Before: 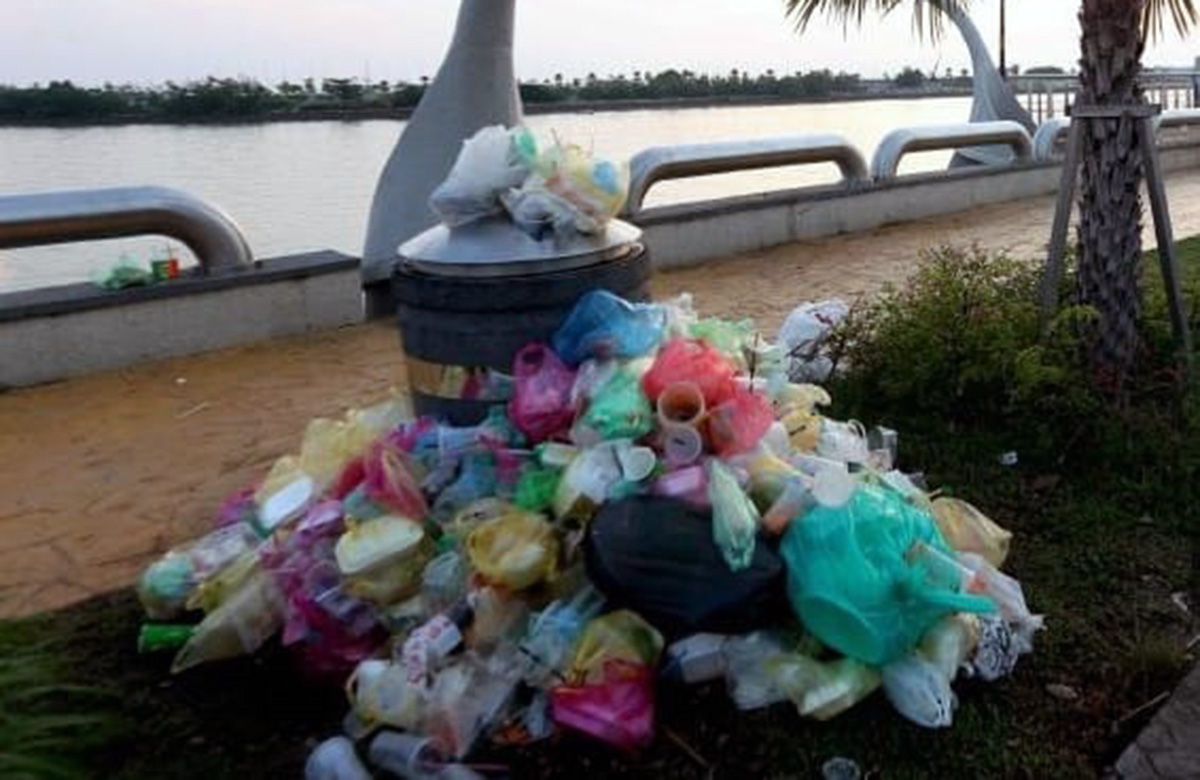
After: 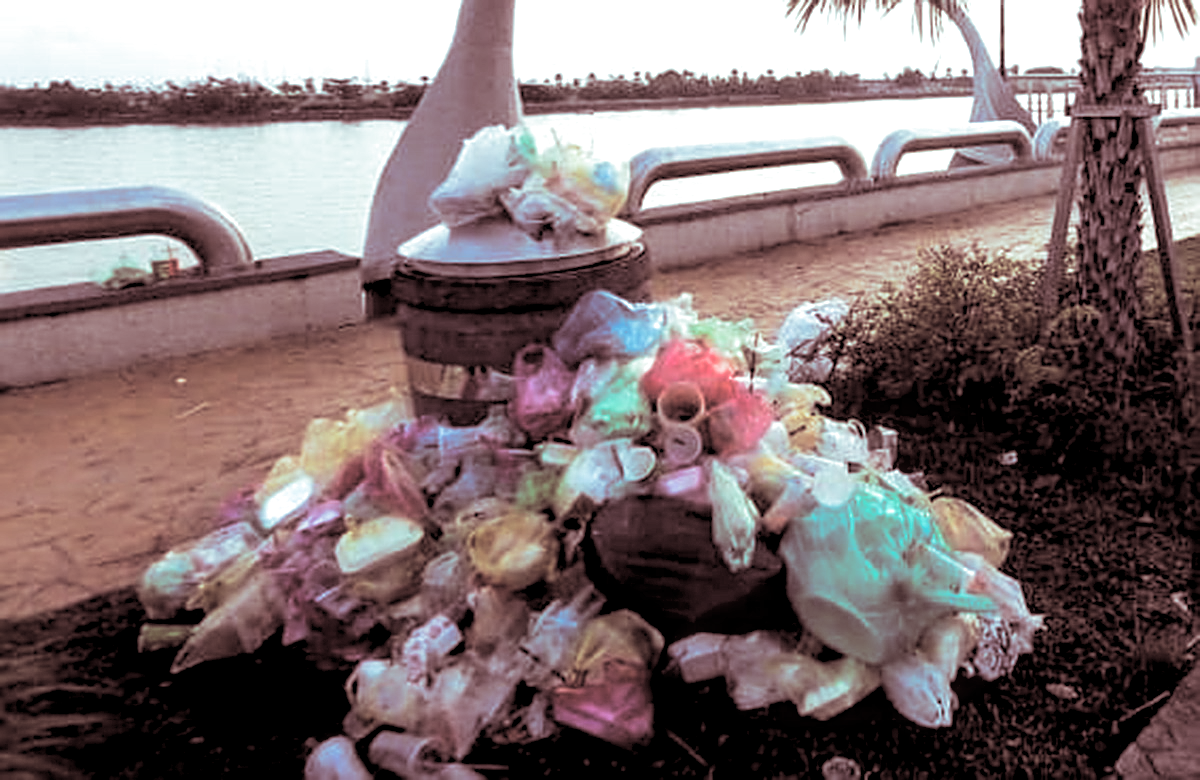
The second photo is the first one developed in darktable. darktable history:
contrast brightness saturation: brightness 0.15
local contrast: highlights 55%, shadows 52%, detail 130%, midtone range 0.452
sharpen: on, module defaults
split-toning: shadows › saturation 0.3, highlights › hue 180°, highlights › saturation 0.3, compress 0%
exposure: black level correction 0.003, exposure 0.383 EV, compensate highlight preservation false
